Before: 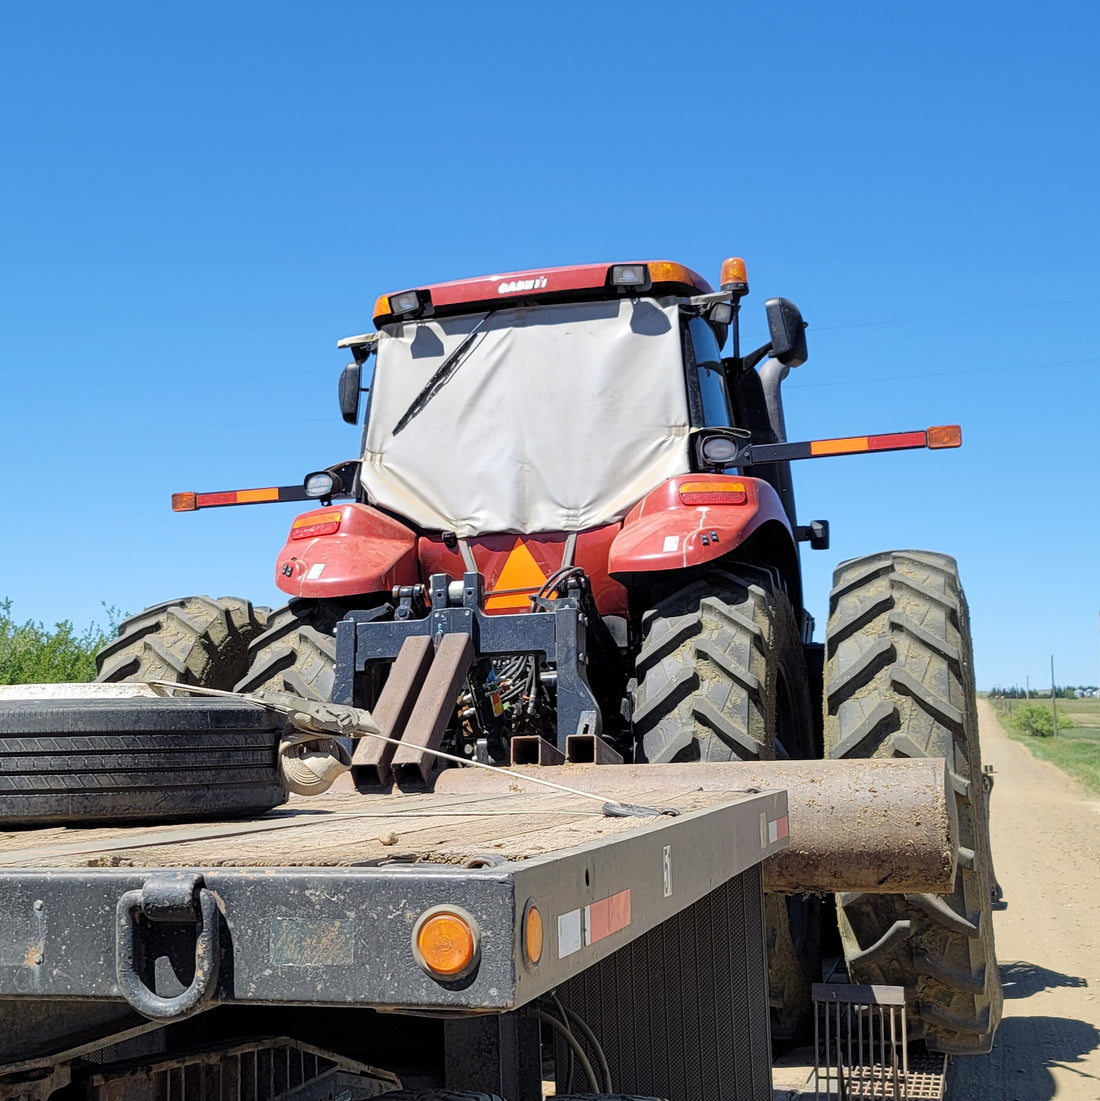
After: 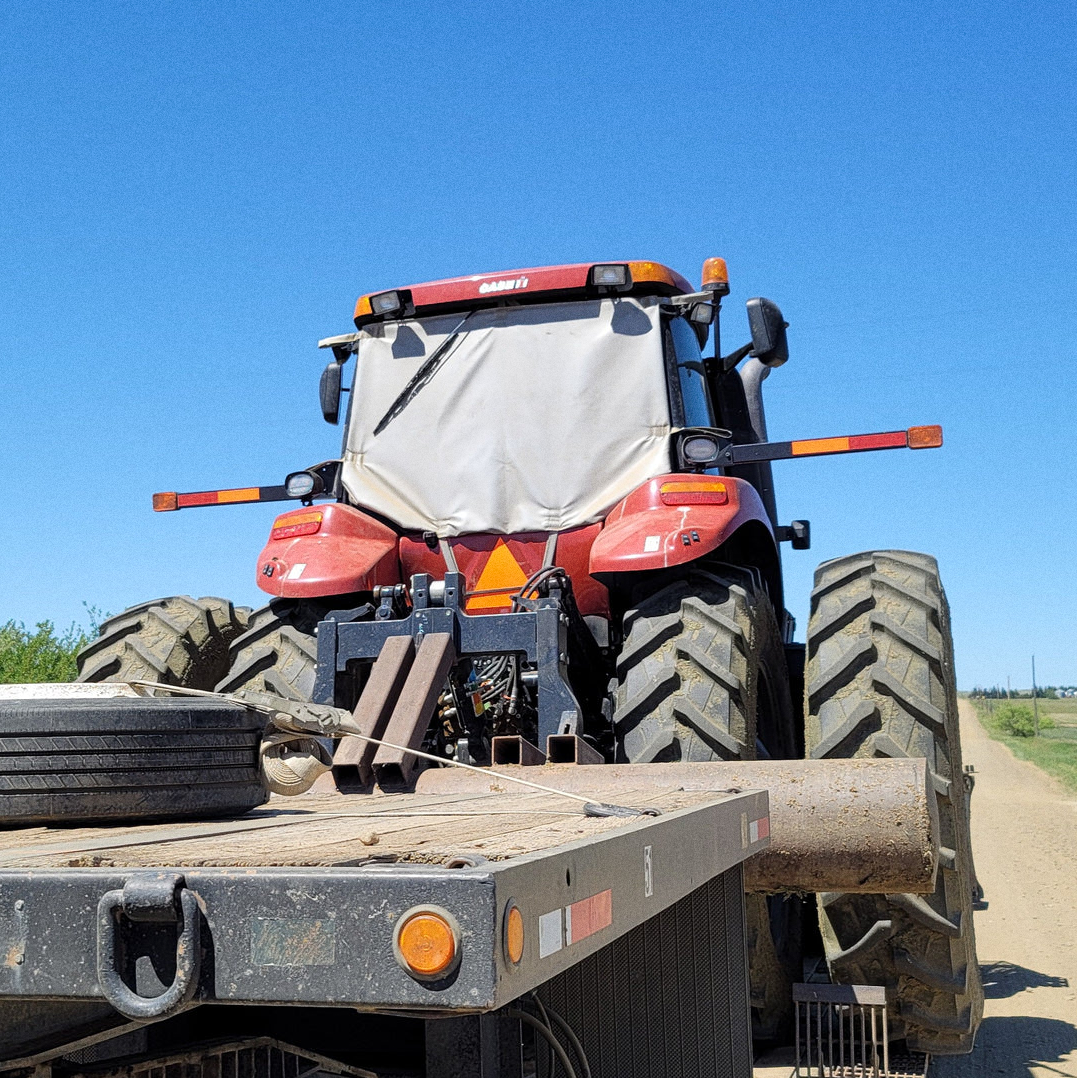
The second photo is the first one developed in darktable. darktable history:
grain: coarseness 0.09 ISO
crop: left 1.743%, right 0.268%, bottom 2.011%
